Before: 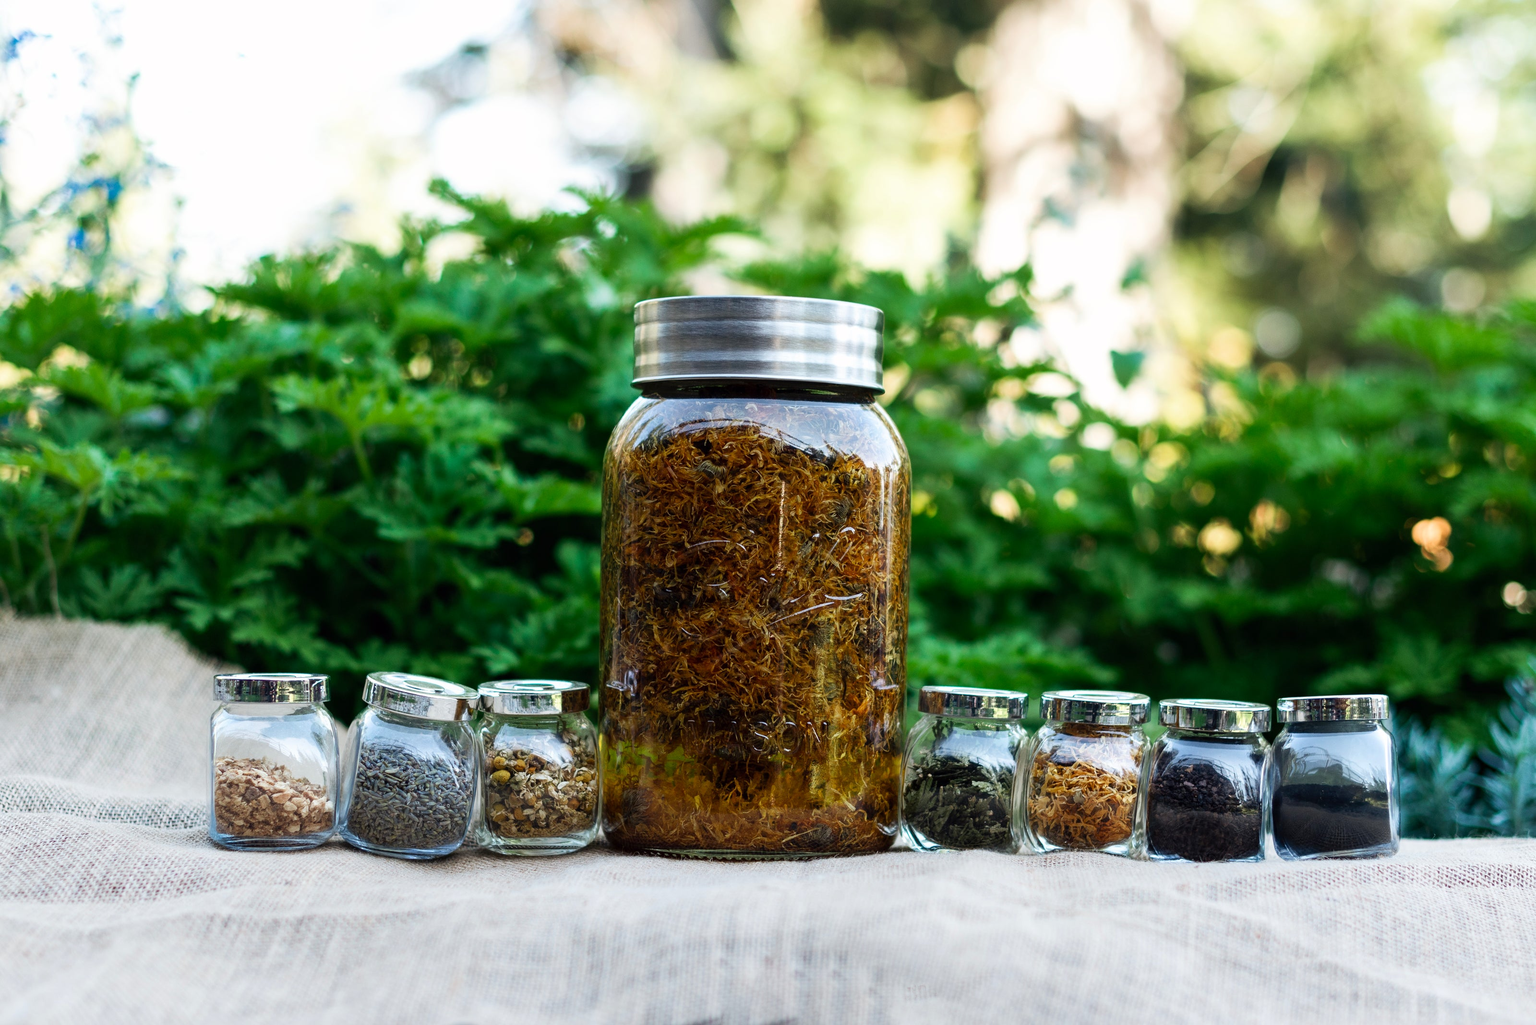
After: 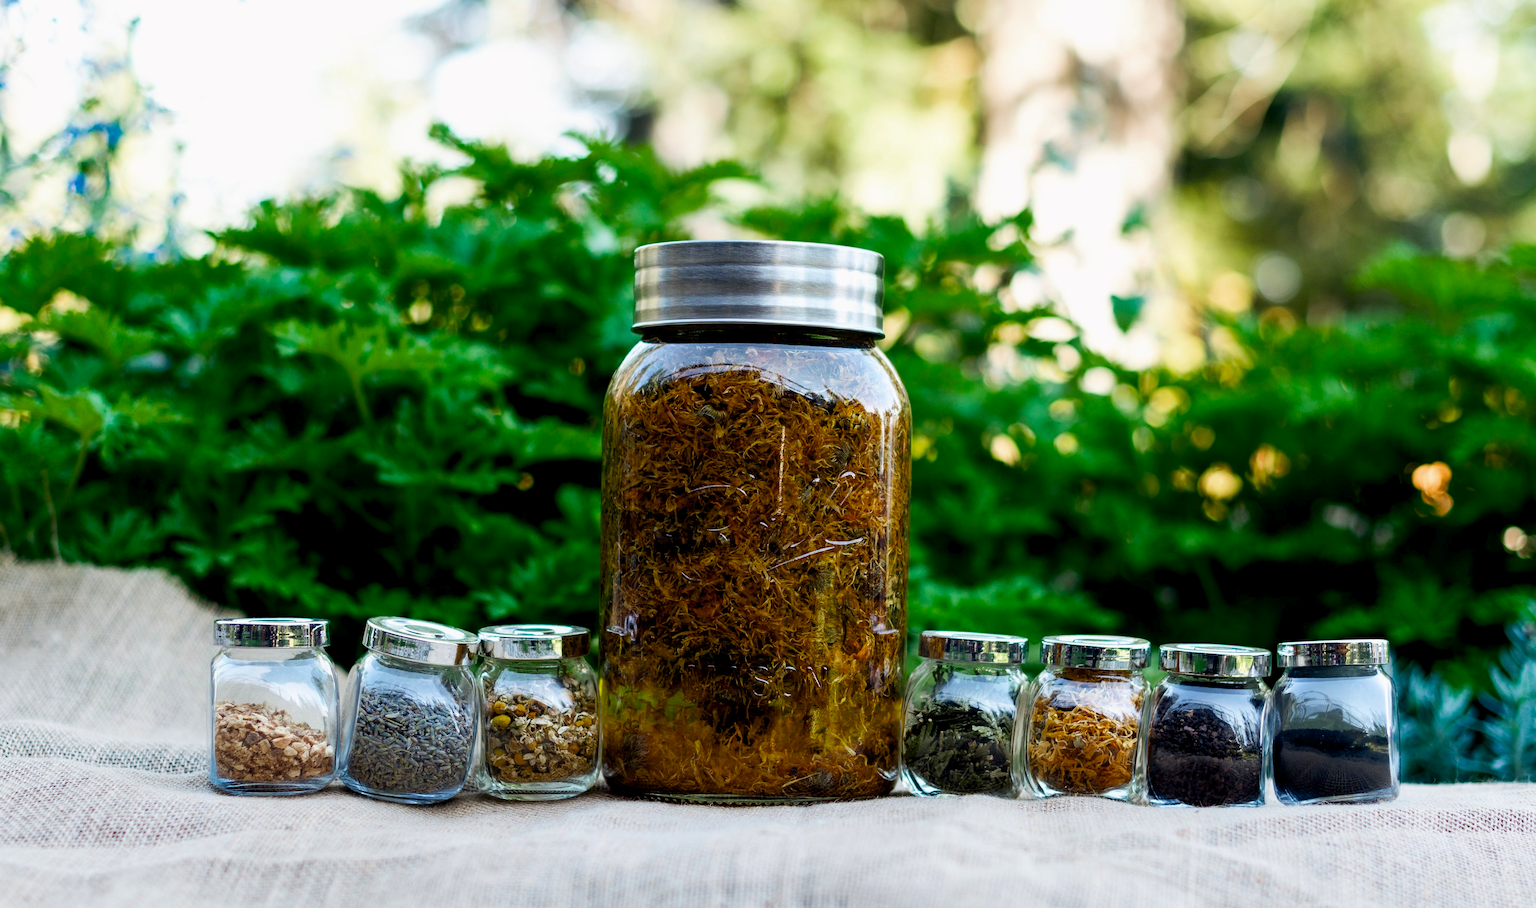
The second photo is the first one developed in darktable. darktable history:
crop and rotate: top 5.437%, bottom 5.953%
color balance rgb: global offset › luminance -0.499%, perceptual saturation grading › global saturation 8.278%, perceptual saturation grading › shadows 4.505%, perceptual brilliance grading › global brilliance -1.21%, perceptual brilliance grading › highlights -0.679%, perceptual brilliance grading › mid-tones -0.857%, perceptual brilliance grading › shadows -0.689%, global vibrance 16.11%, saturation formula JzAzBz (2021)
